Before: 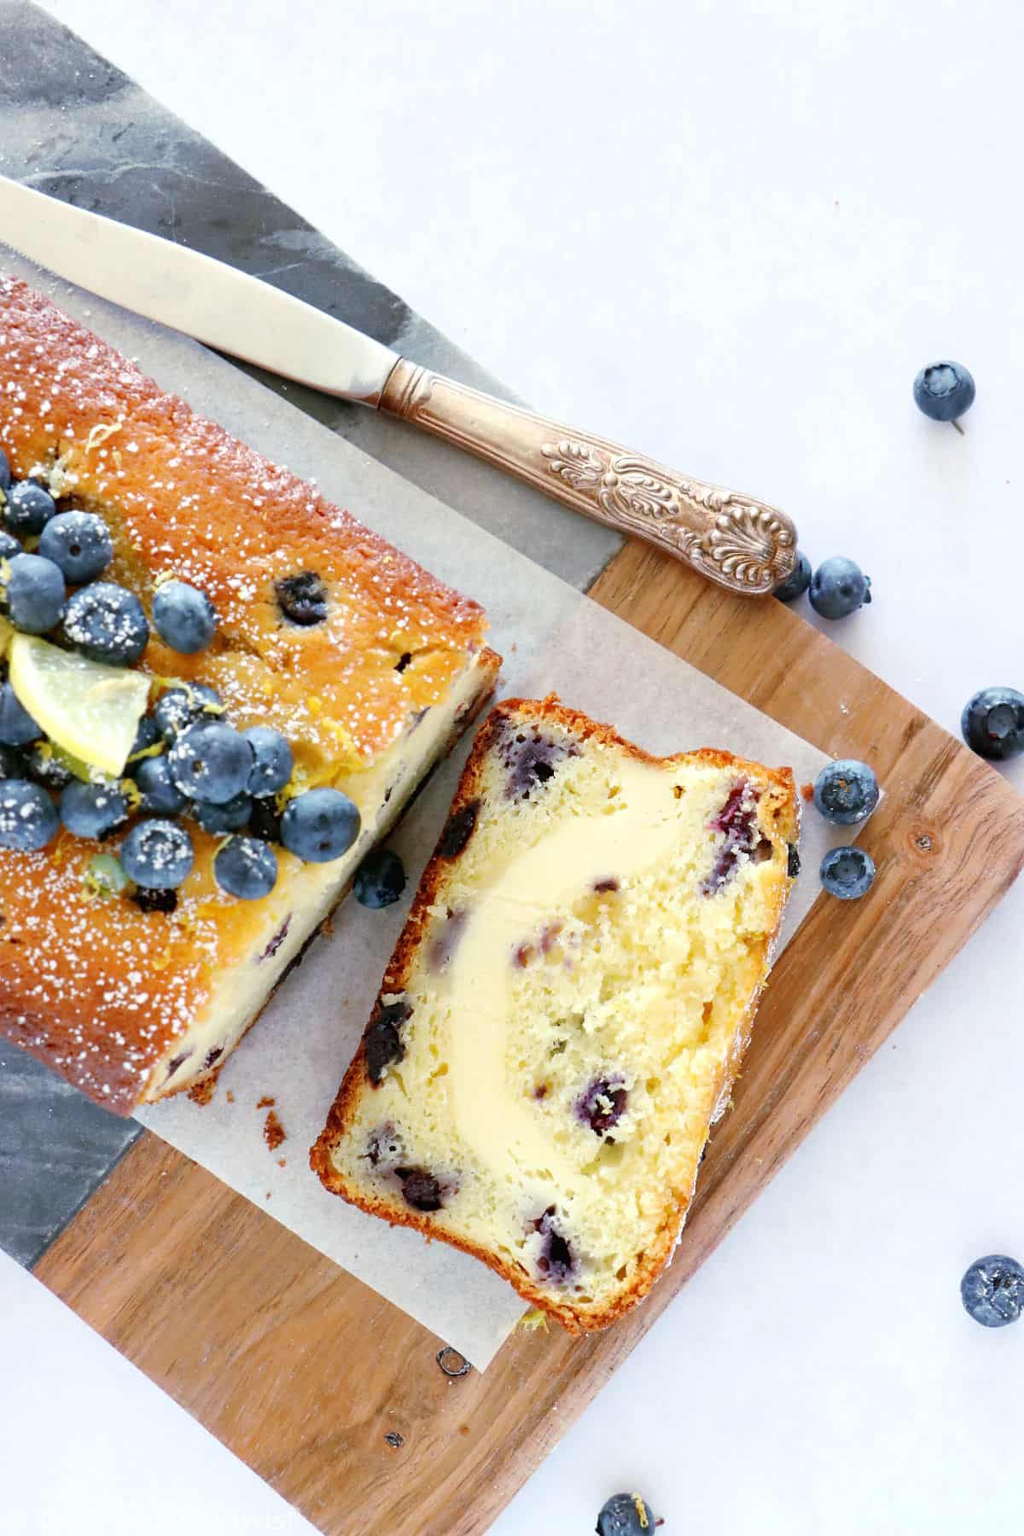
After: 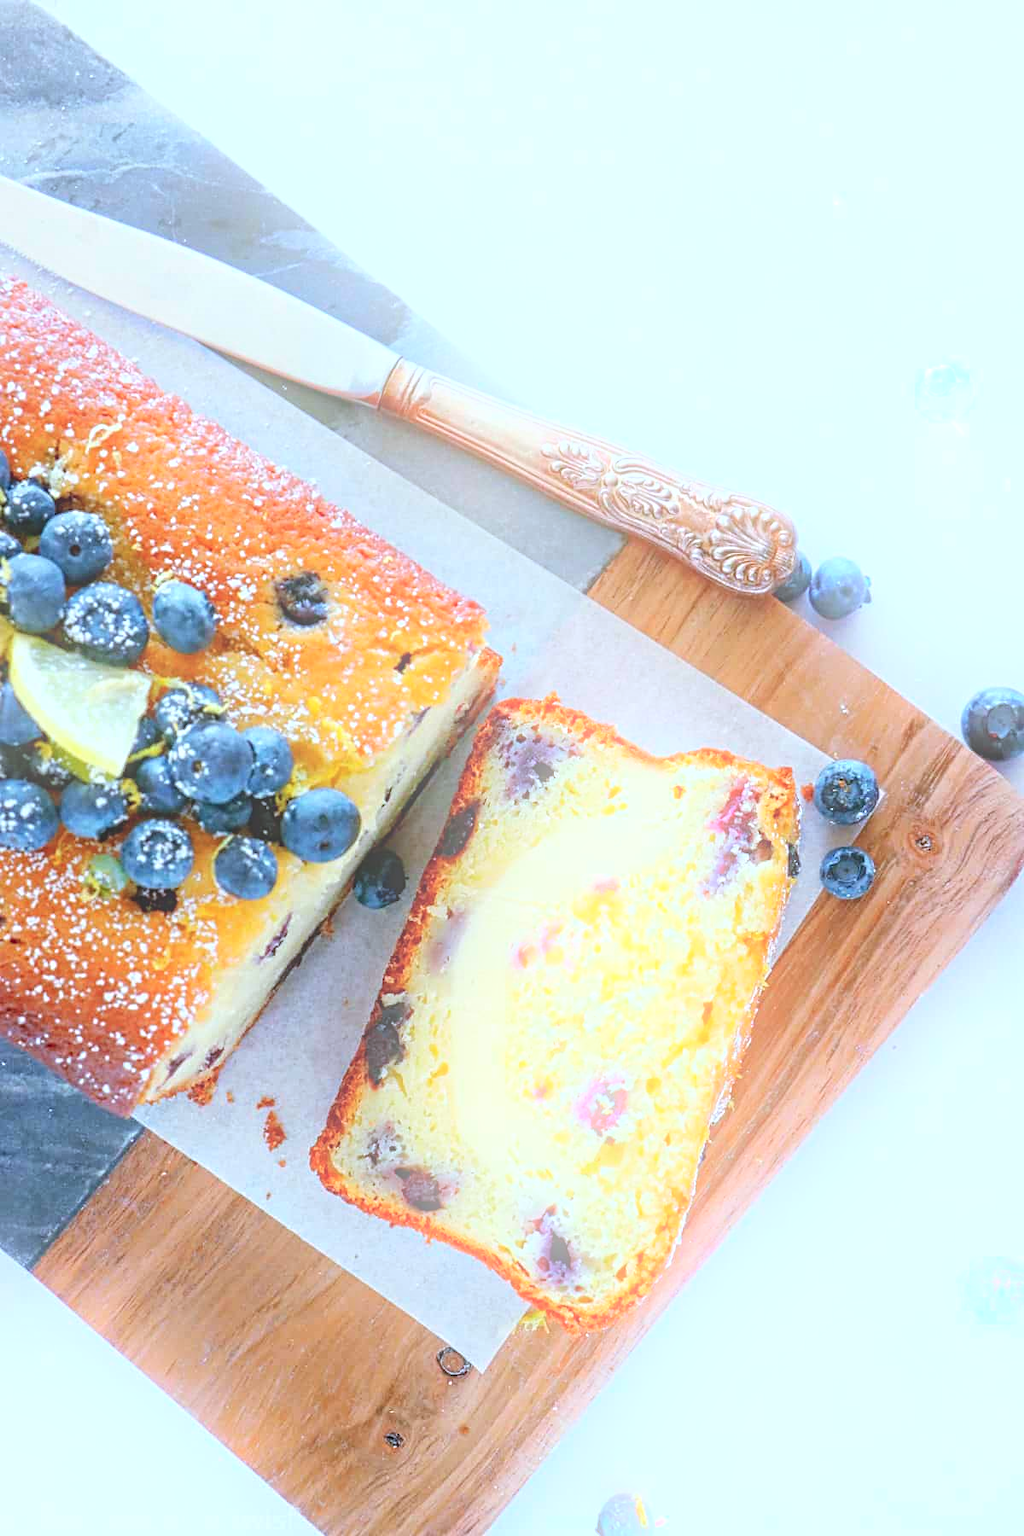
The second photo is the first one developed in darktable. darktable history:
contrast equalizer: y [[0.5, 0.5, 0.5, 0.539, 0.64, 0.611], [0.5 ×6], [0.5 ×6], [0 ×6], [0 ×6]]
color calibration: output R [0.972, 0.068, -0.094, 0], output G [-0.178, 1.216, -0.086, 0], output B [0.095, -0.136, 0.98, 0], illuminant custom, x 0.371, y 0.381, temperature 4283.16 K
bloom: on, module defaults
